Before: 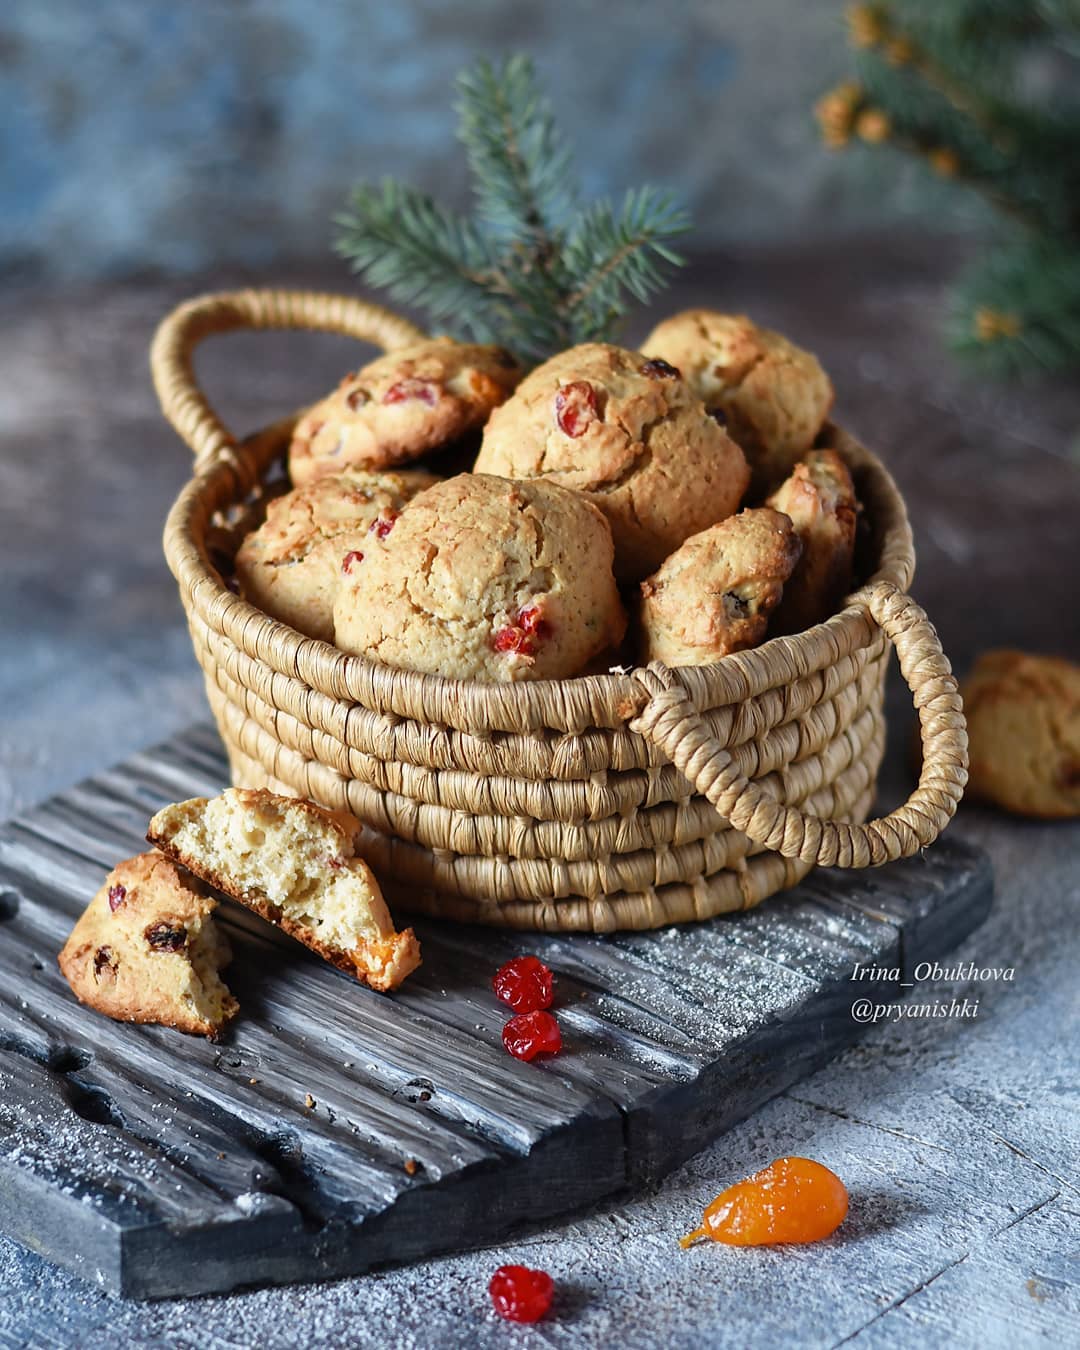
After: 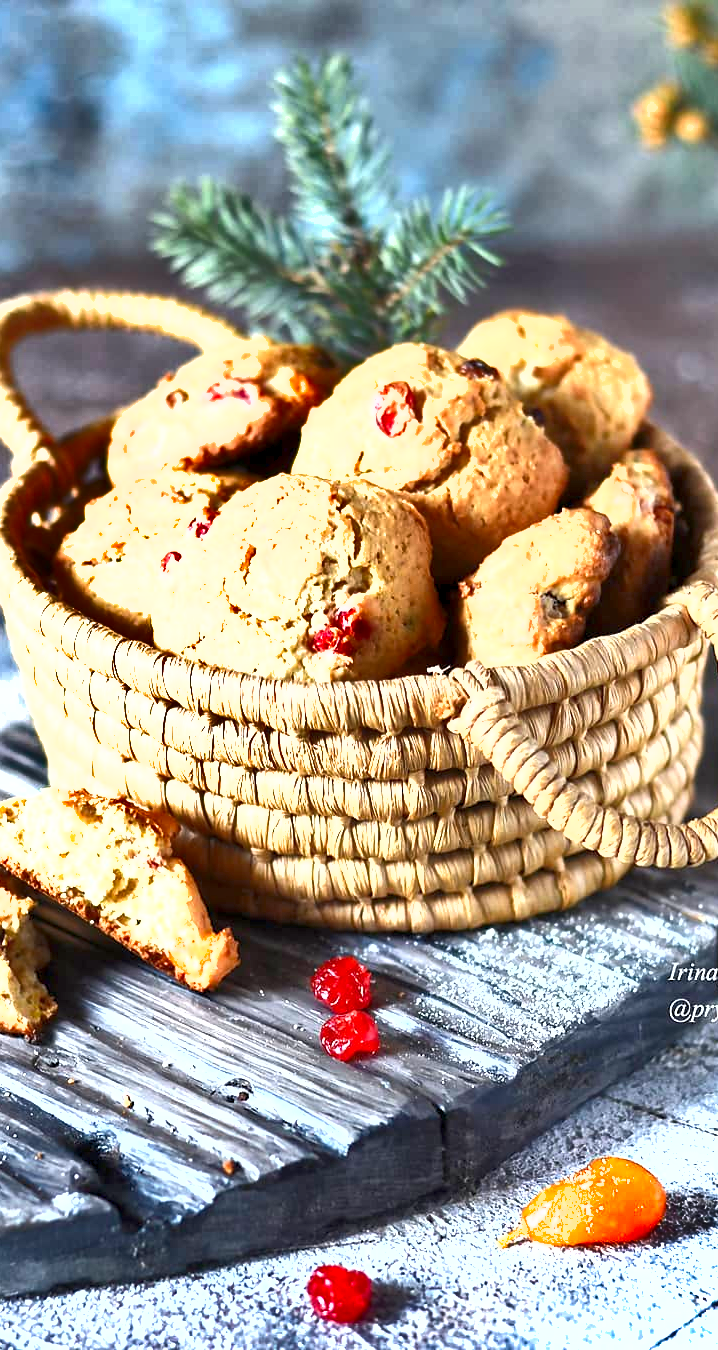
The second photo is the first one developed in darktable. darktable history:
shadows and highlights: radius 108.52, shadows 44.07, highlights -67.8, low approximation 0.01, soften with gaussian
crop: left 16.899%, right 16.556%
exposure: black level correction 0.001, exposure 1.84 EV, compensate highlight preservation false
